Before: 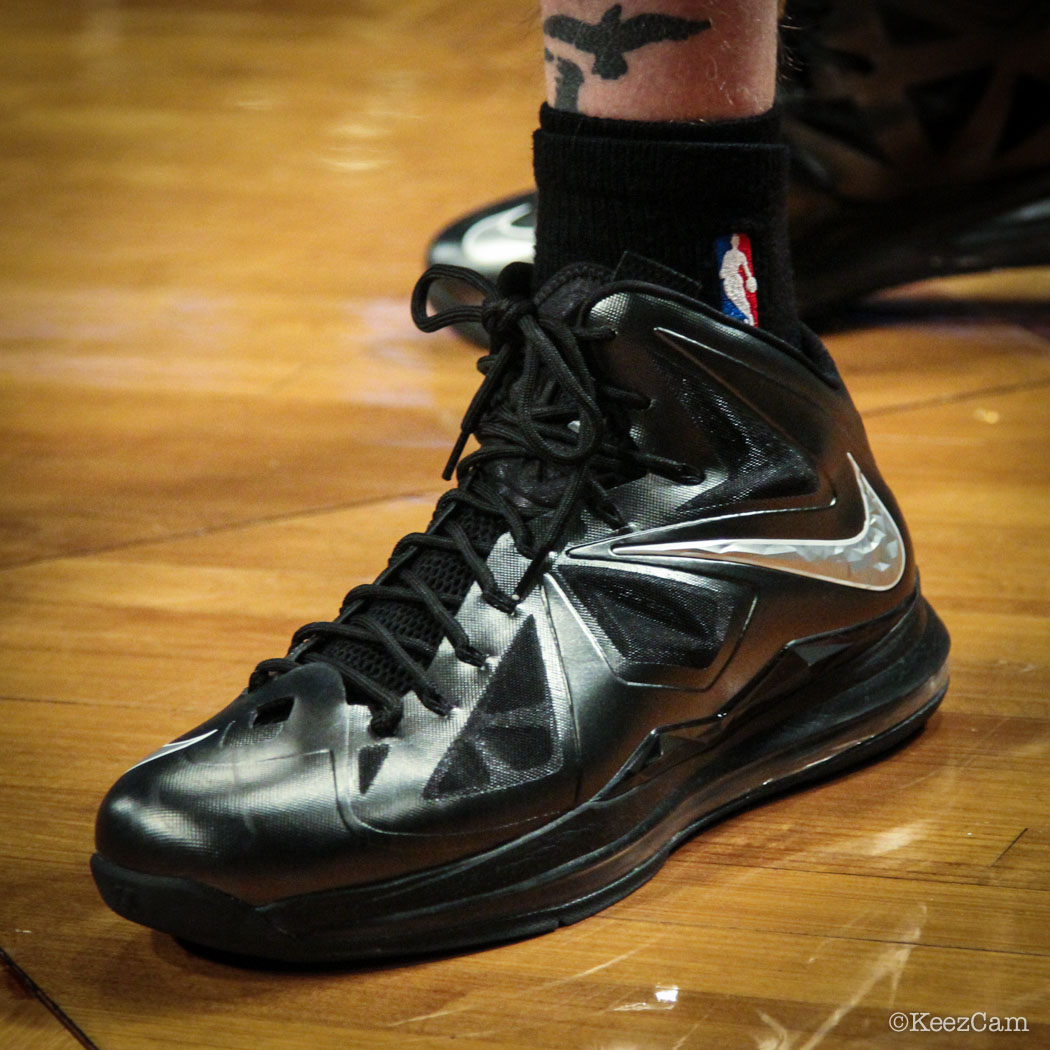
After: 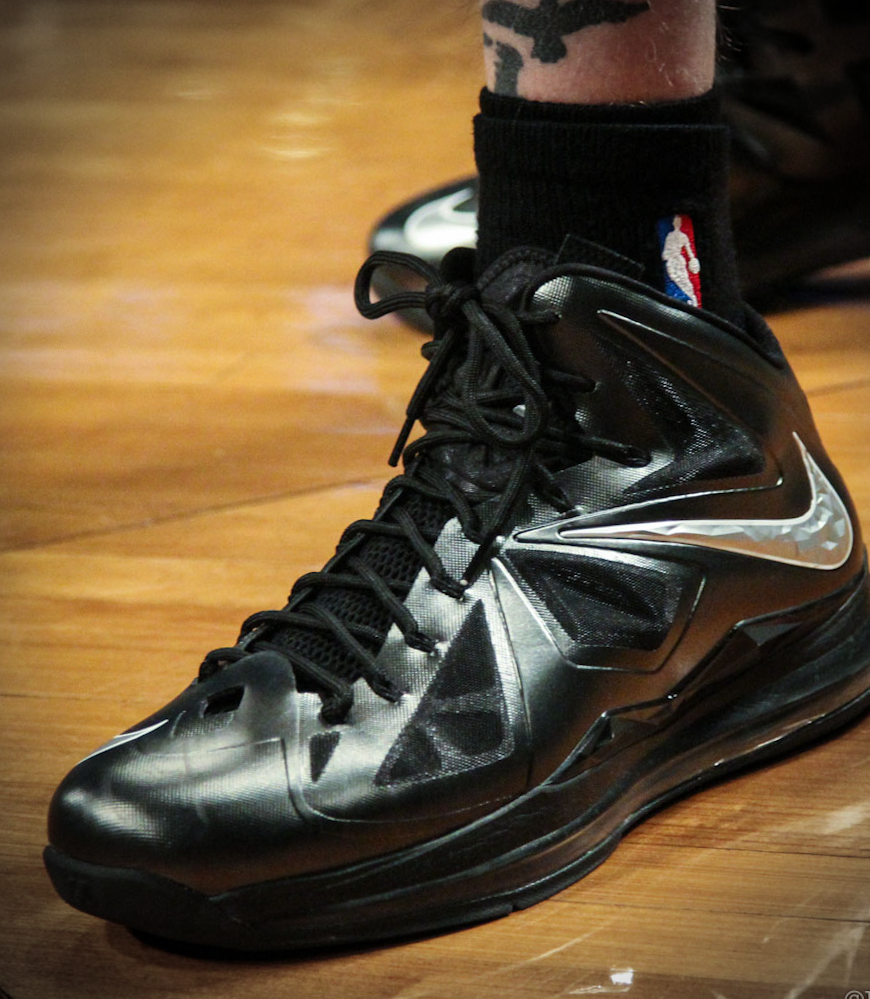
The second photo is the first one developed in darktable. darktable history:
vignetting: on, module defaults
crop and rotate: angle 1°, left 4.281%, top 0.642%, right 11.383%, bottom 2.486%
